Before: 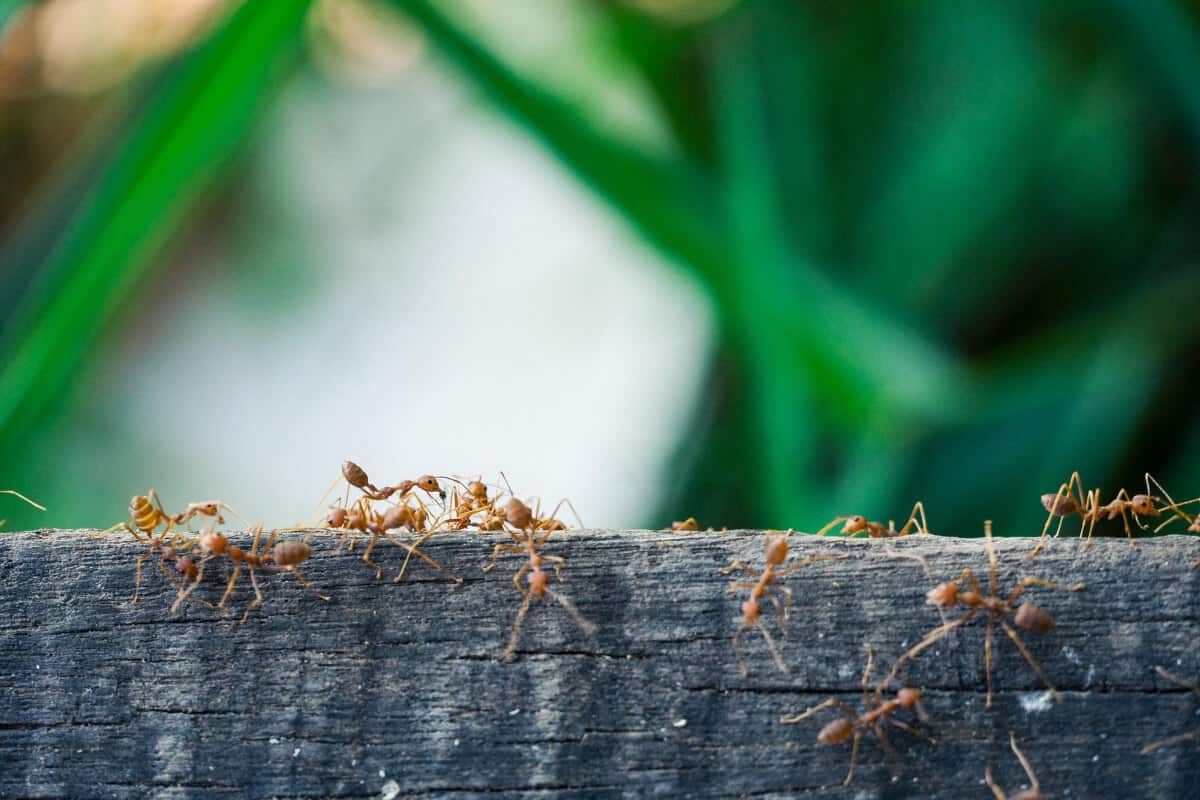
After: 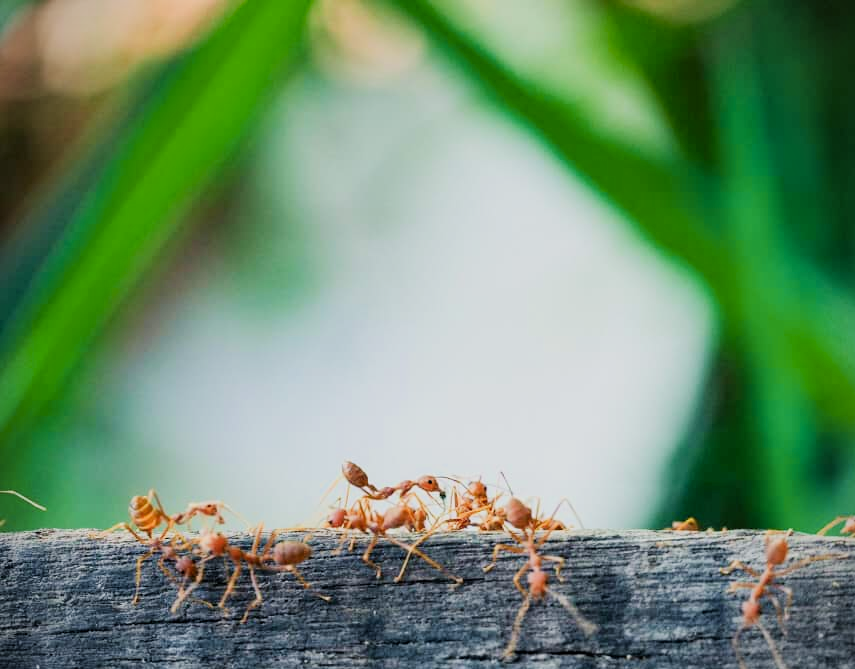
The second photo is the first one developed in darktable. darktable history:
velvia: strength 15.09%
contrast brightness saturation: contrast 0.028, brightness -0.033
exposure: exposure 0.129 EV, compensate highlight preservation false
filmic rgb: black relative exposure -7.65 EV, white relative exposure 4.56 EV, threshold 2.97 EV, structure ↔ texture 99.84%, hardness 3.61, enable highlight reconstruction true
tone equalizer: -8 EV -0.394 EV, -7 EV -0.381 EV, -6 EV -0.367 EV, -5 EV -0.262 EV, -3 EV 0.206 EV, -2 EV 0.319 EV, -1 EV 0.401 EV, +0 EV 0.386 EV, smoothing diameter 24.81%, edges refinement/feathering 13.28, preserve details guided filter
color zones: curves: ch1 [(0.239, 0.552) (0.75, 0.5)]; ch2 [(0.25, 0.462) (0.749, 0.457)]
vignetting: fall-off start 91.31%, unbound false
crop: right 28.717%, bottom 16.36%
